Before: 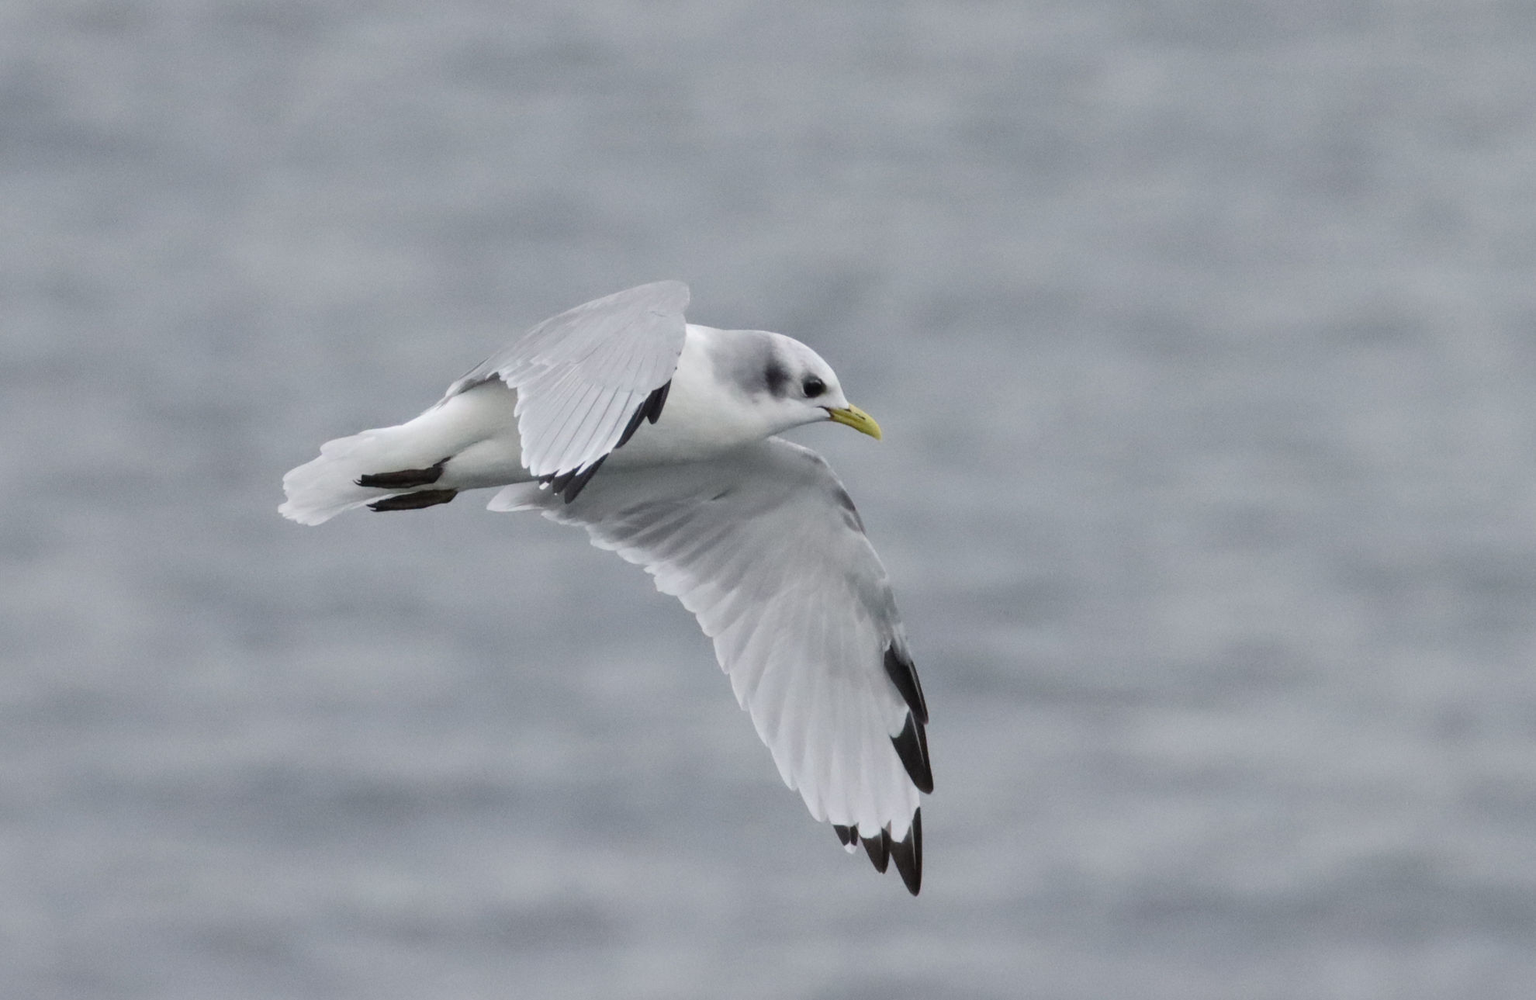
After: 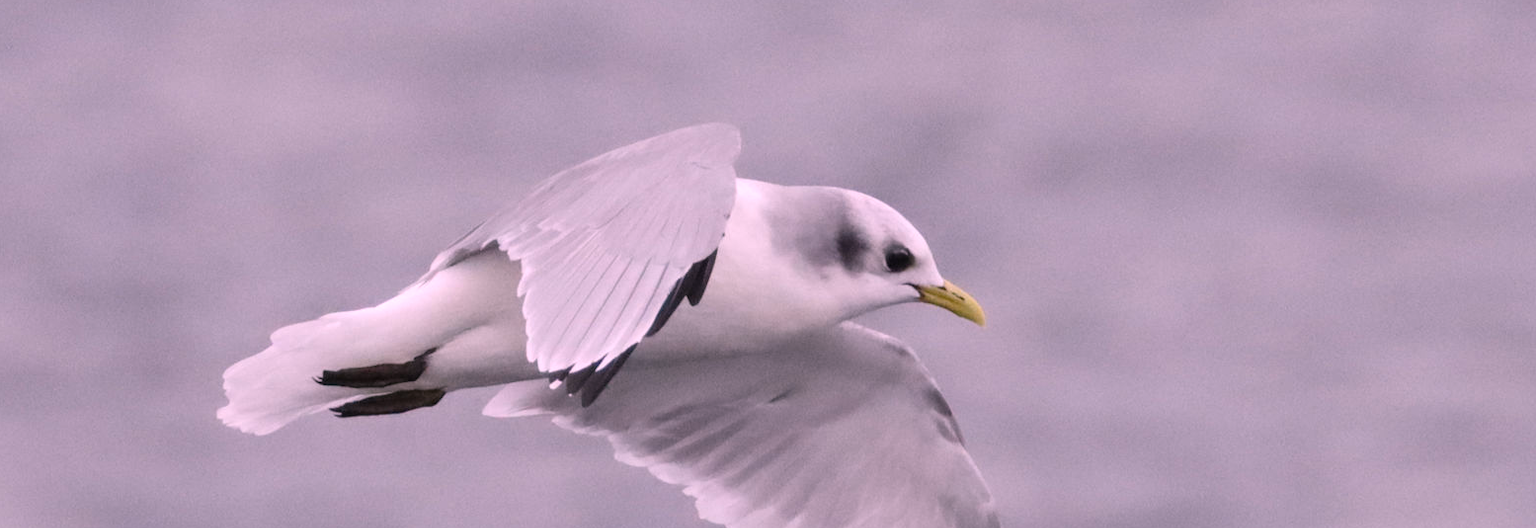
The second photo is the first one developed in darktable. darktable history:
white balance: red 1.188, blue 1.11
crop: left 7.036%, top 18.398%, right 14.379%, bottom 40.043%
